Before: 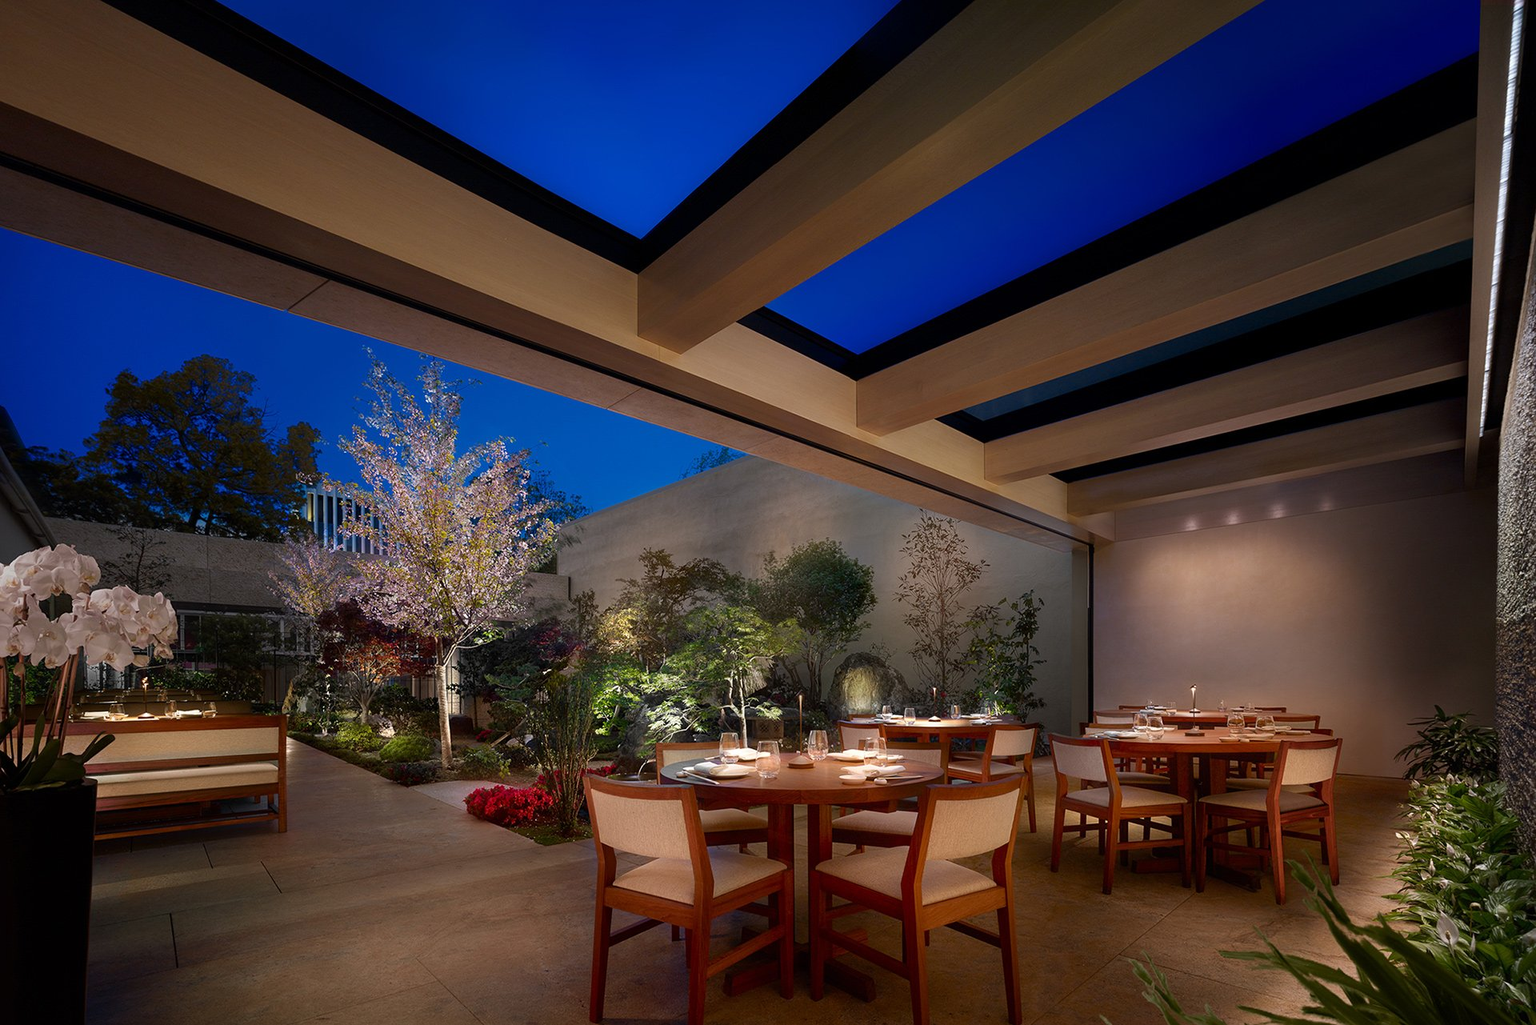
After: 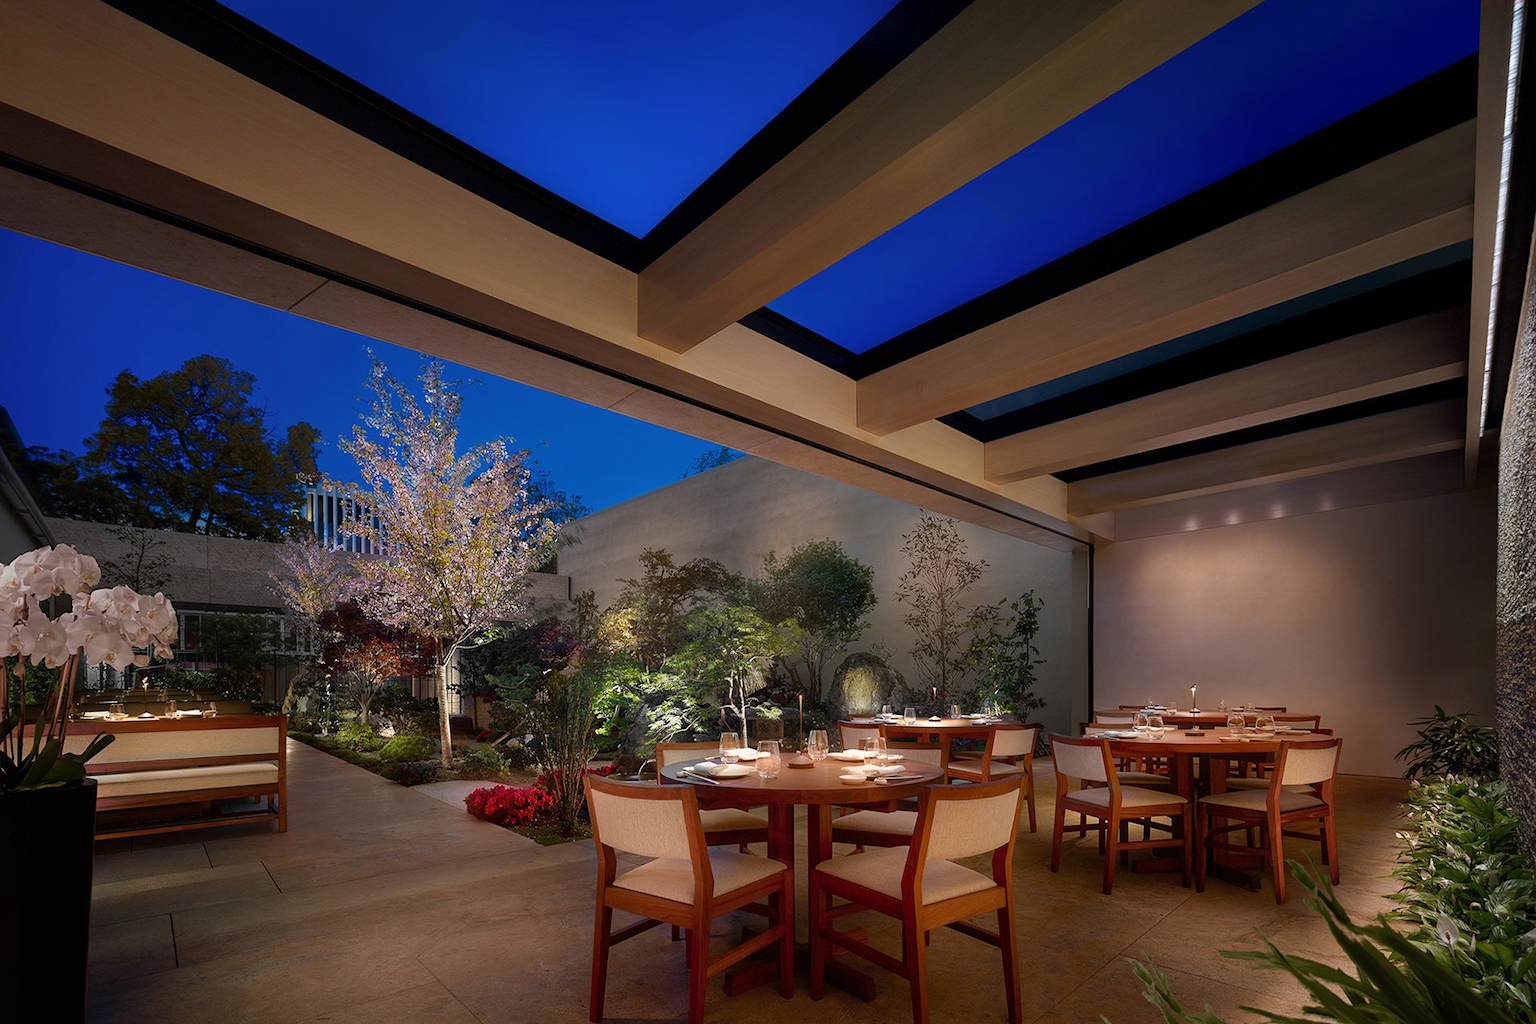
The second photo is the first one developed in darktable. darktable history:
shadows and highlights: shadows 25.42, highlights -26.43
